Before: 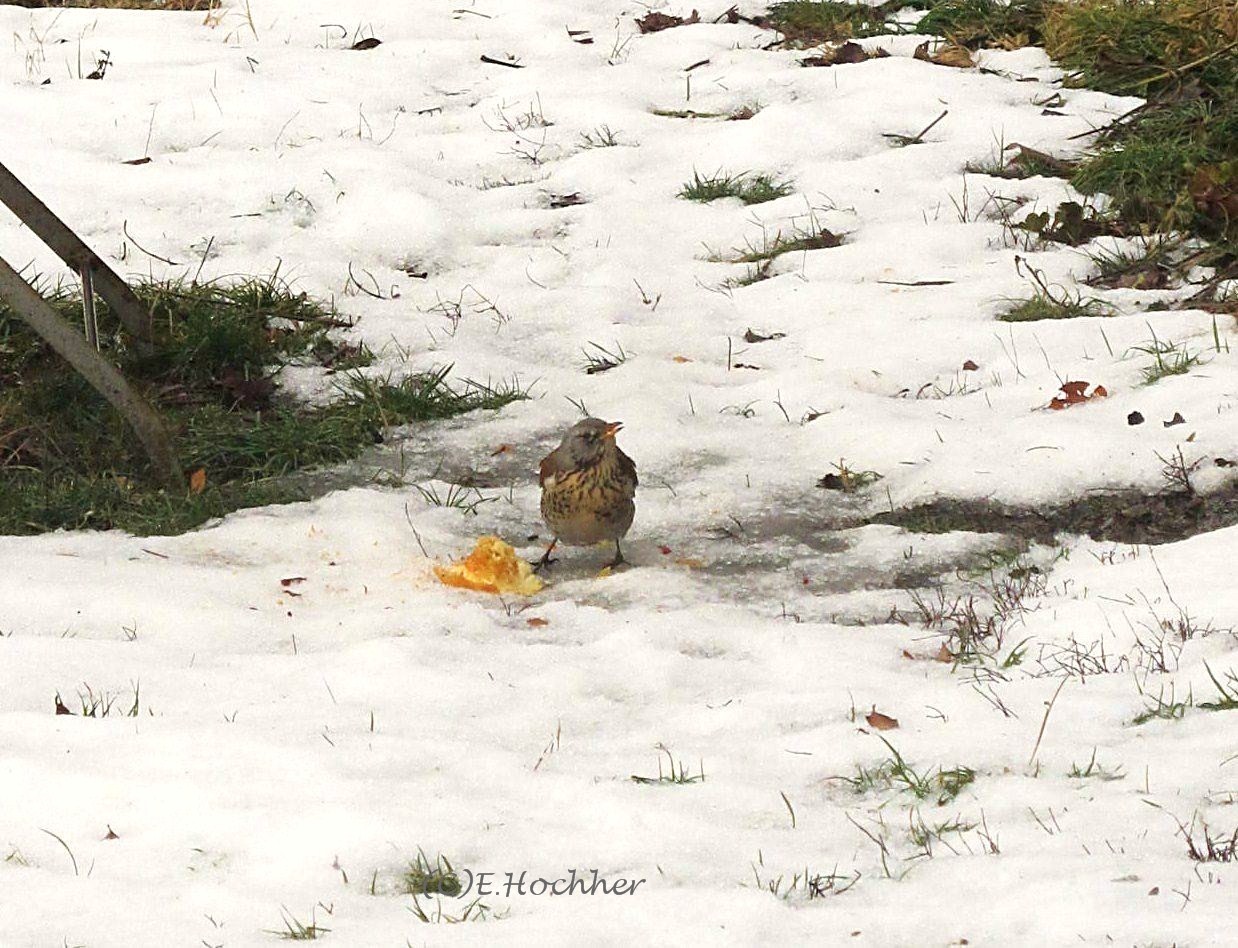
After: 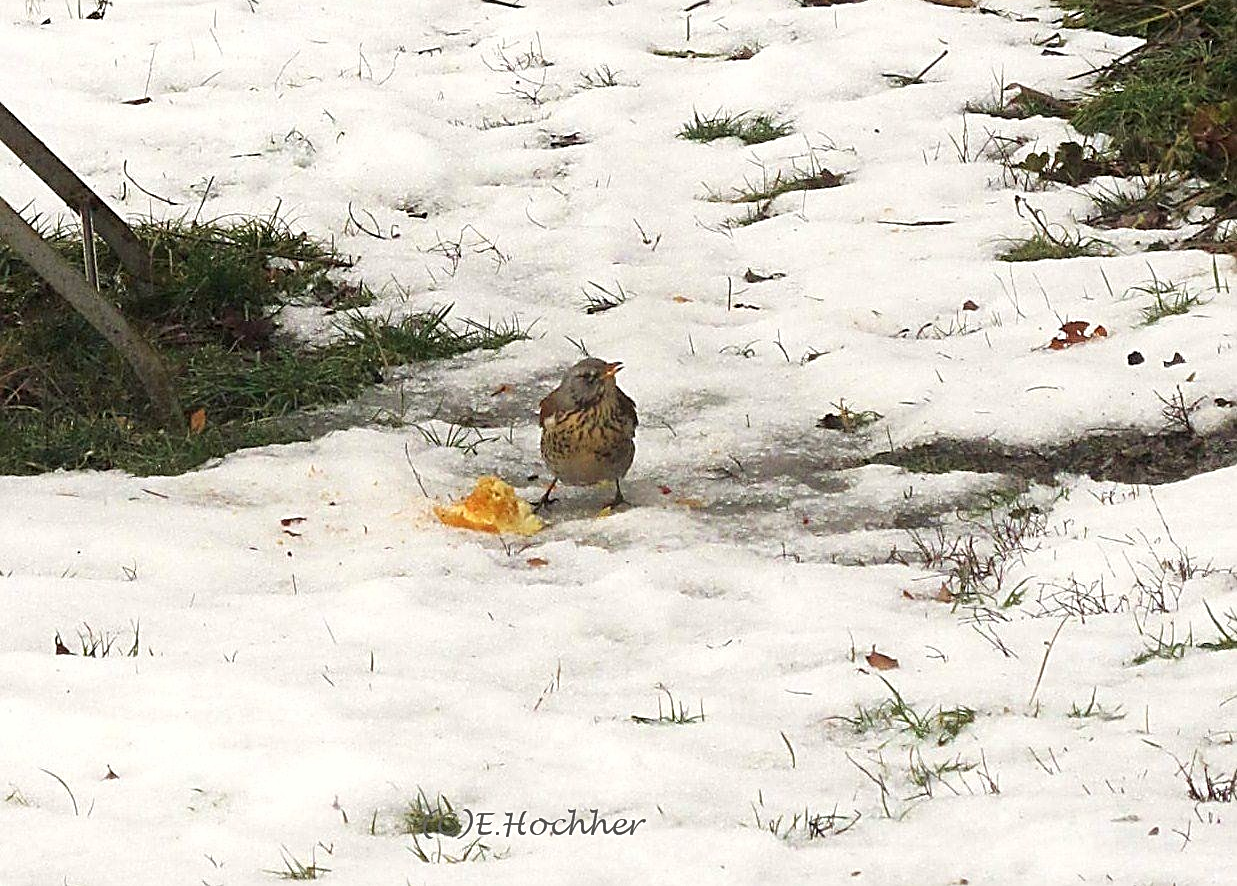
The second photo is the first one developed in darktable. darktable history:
crop and rotate: top 6.476%
sharpen: on, module defaults
